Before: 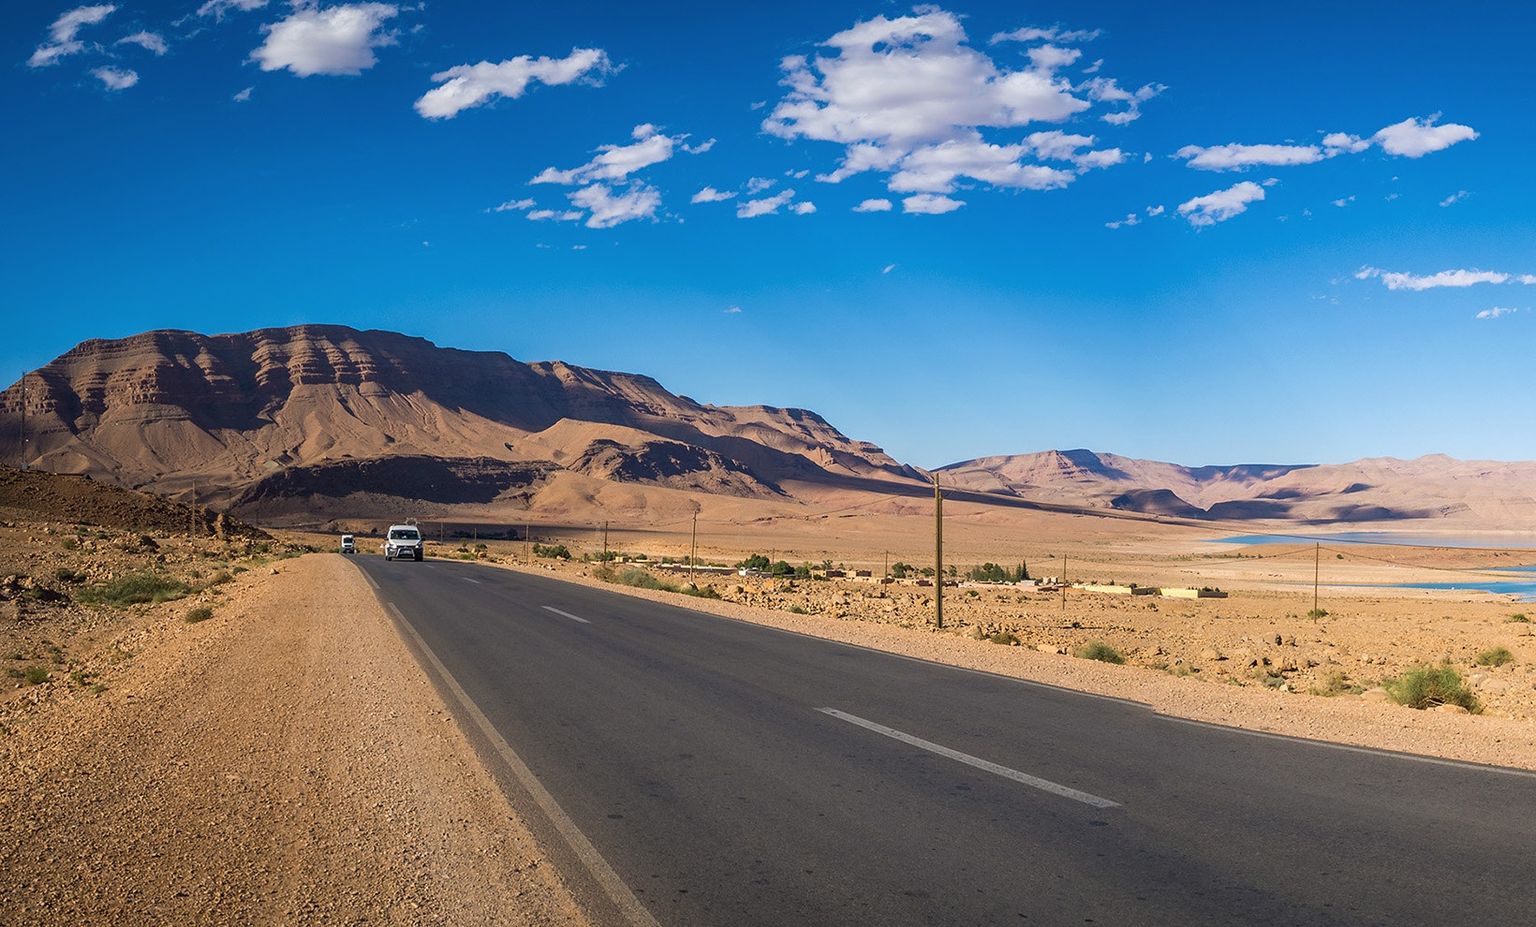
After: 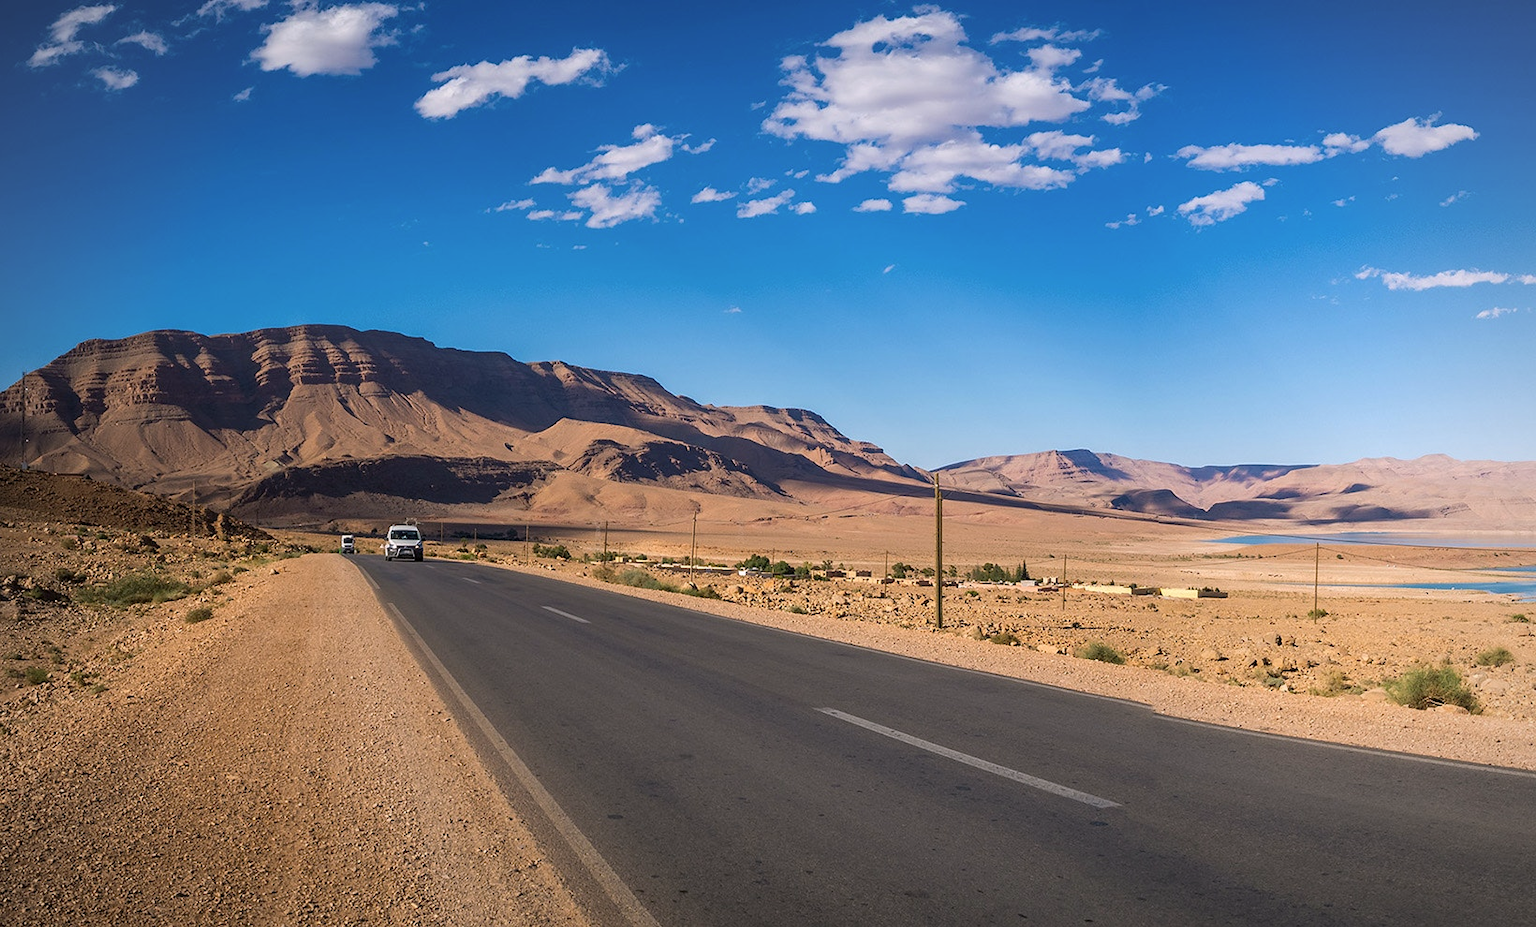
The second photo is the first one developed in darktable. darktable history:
vignetting: fall-off radius 93.87%
color correction: highlights a* 3.12, highlights b* -1.55, shadows a* -0.101, shadows b* 2.52, saturation 0.98
